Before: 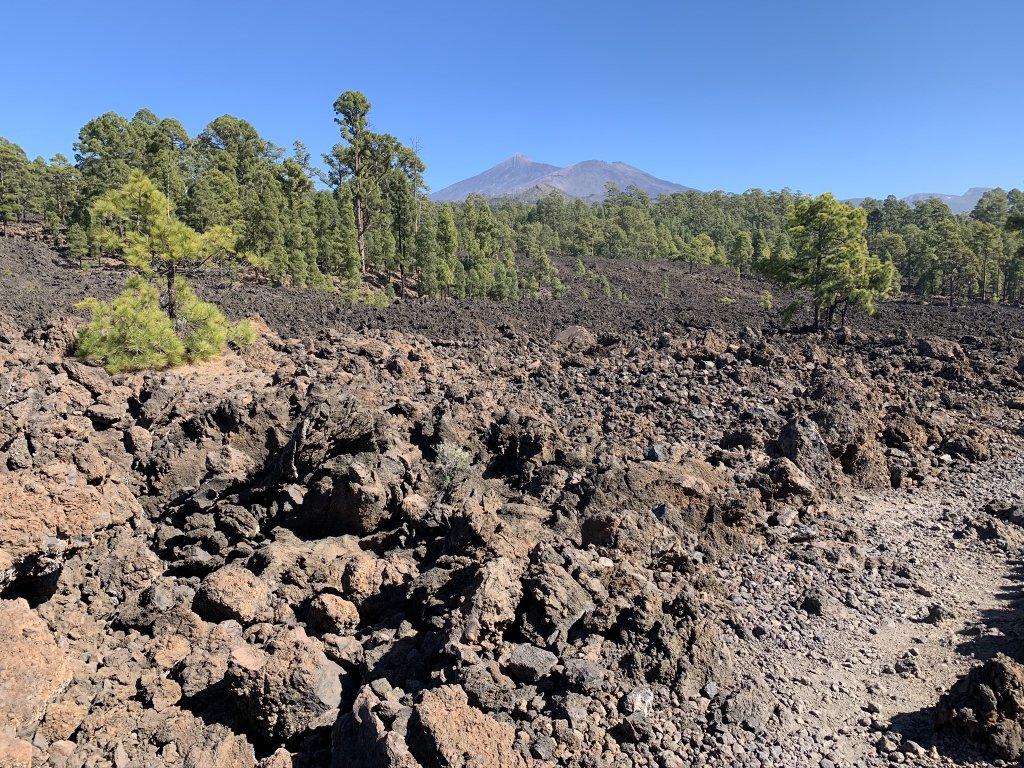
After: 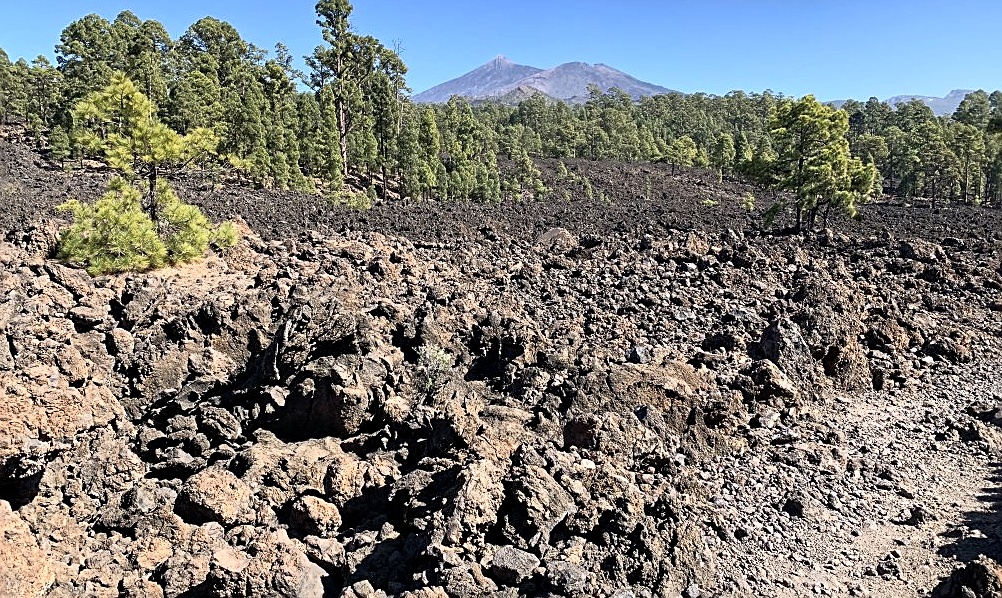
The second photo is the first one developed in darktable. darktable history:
crop and rotate: left 1.814%, top 12.818%, right 0.25%, bottom 9.225%
base curve: curves: ch0 [(0, 0) (0.257, 0.25) (0.482, 0.586) (0.757, 0.871) (1, 1)]
contrast equalizer: y [[0.5, 0.501, 0.532, 0.538, 0.54, 0.541], [0.5 ×6], [0.5 ×6], [0 ×6], [0 ×6]]
sharpen: on, module defaults
